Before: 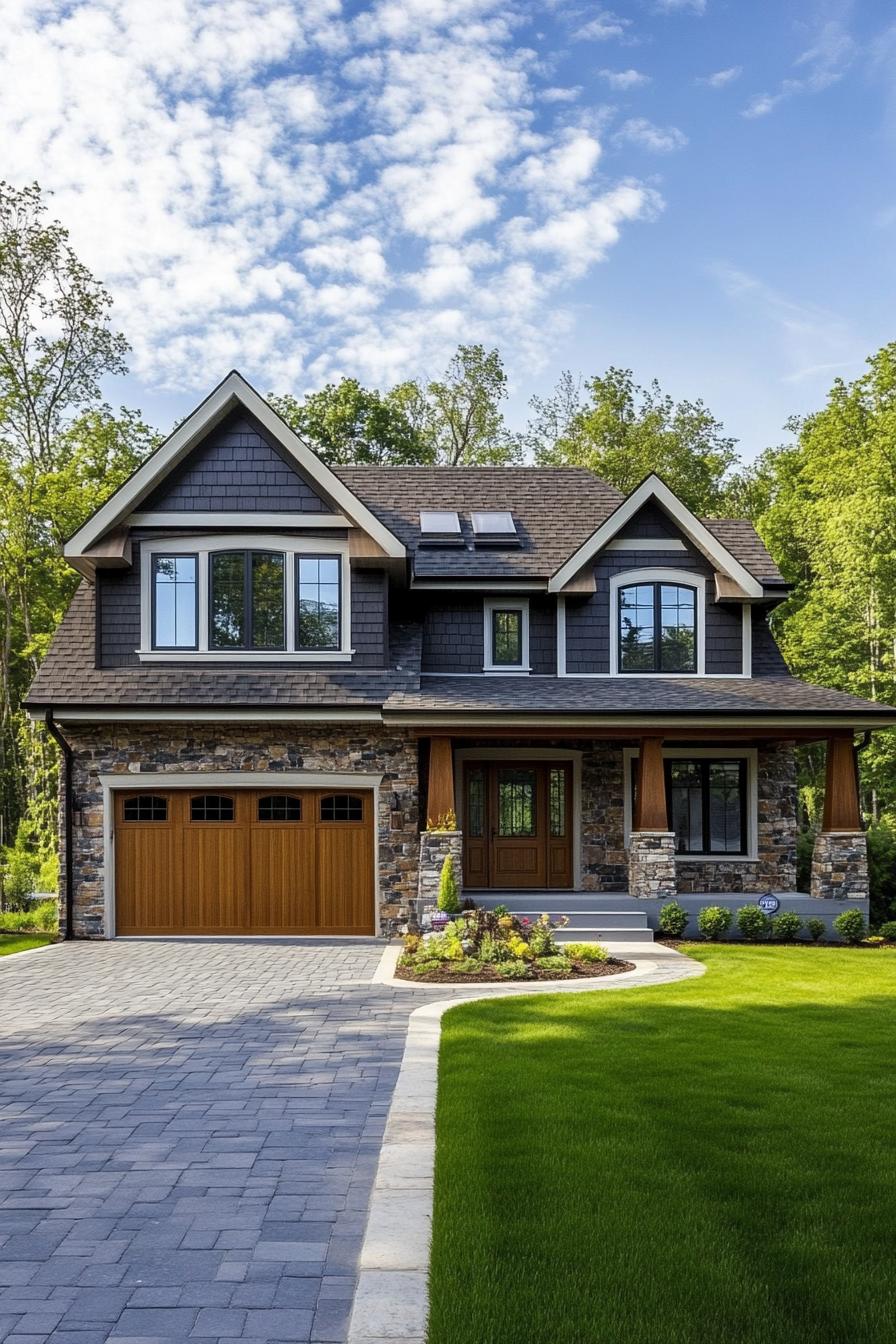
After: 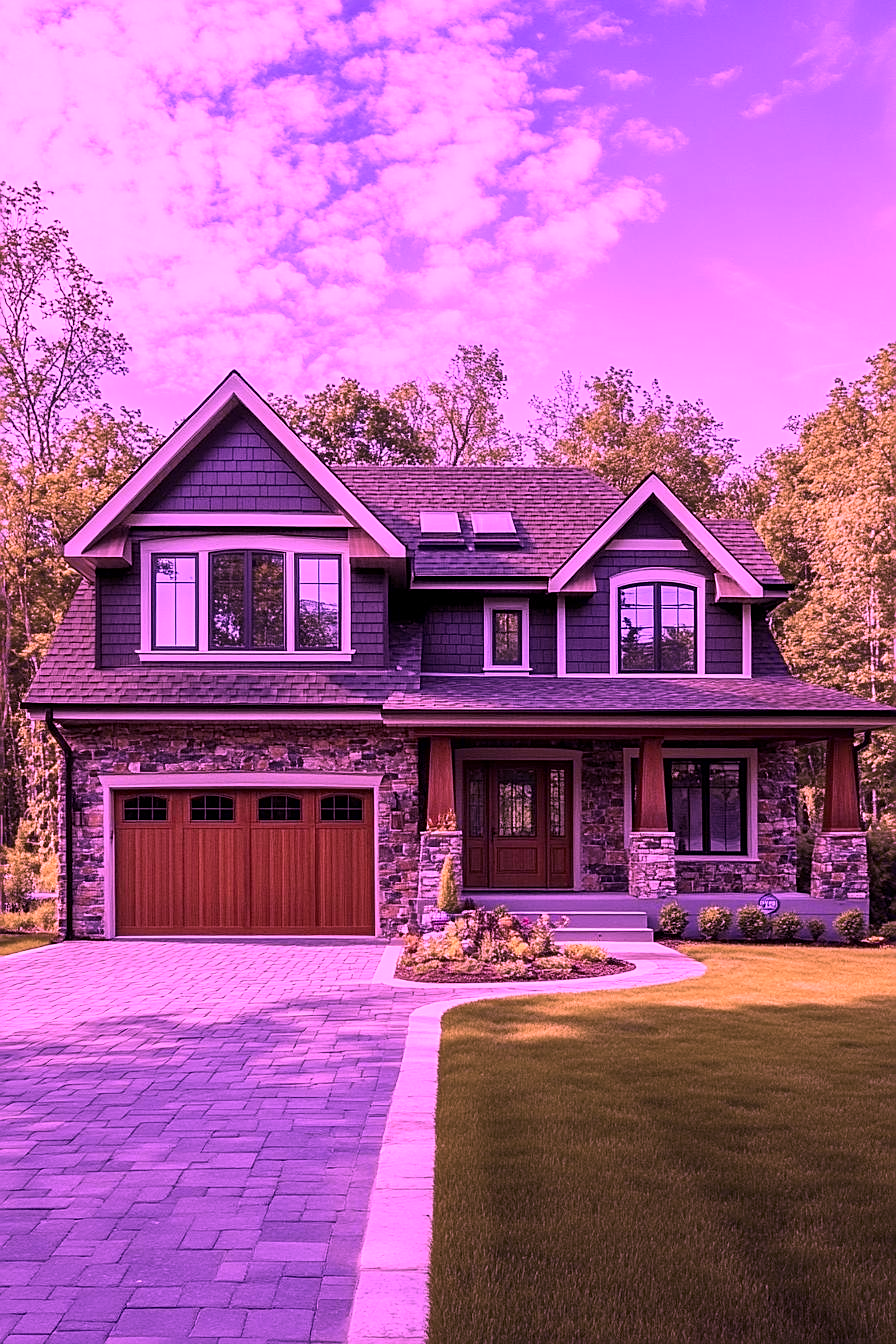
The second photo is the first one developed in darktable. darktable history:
color calibration: illuminant custom, x 0.262, y 0.52, temperature 7010.02 K
sharpen: on, module defaults
